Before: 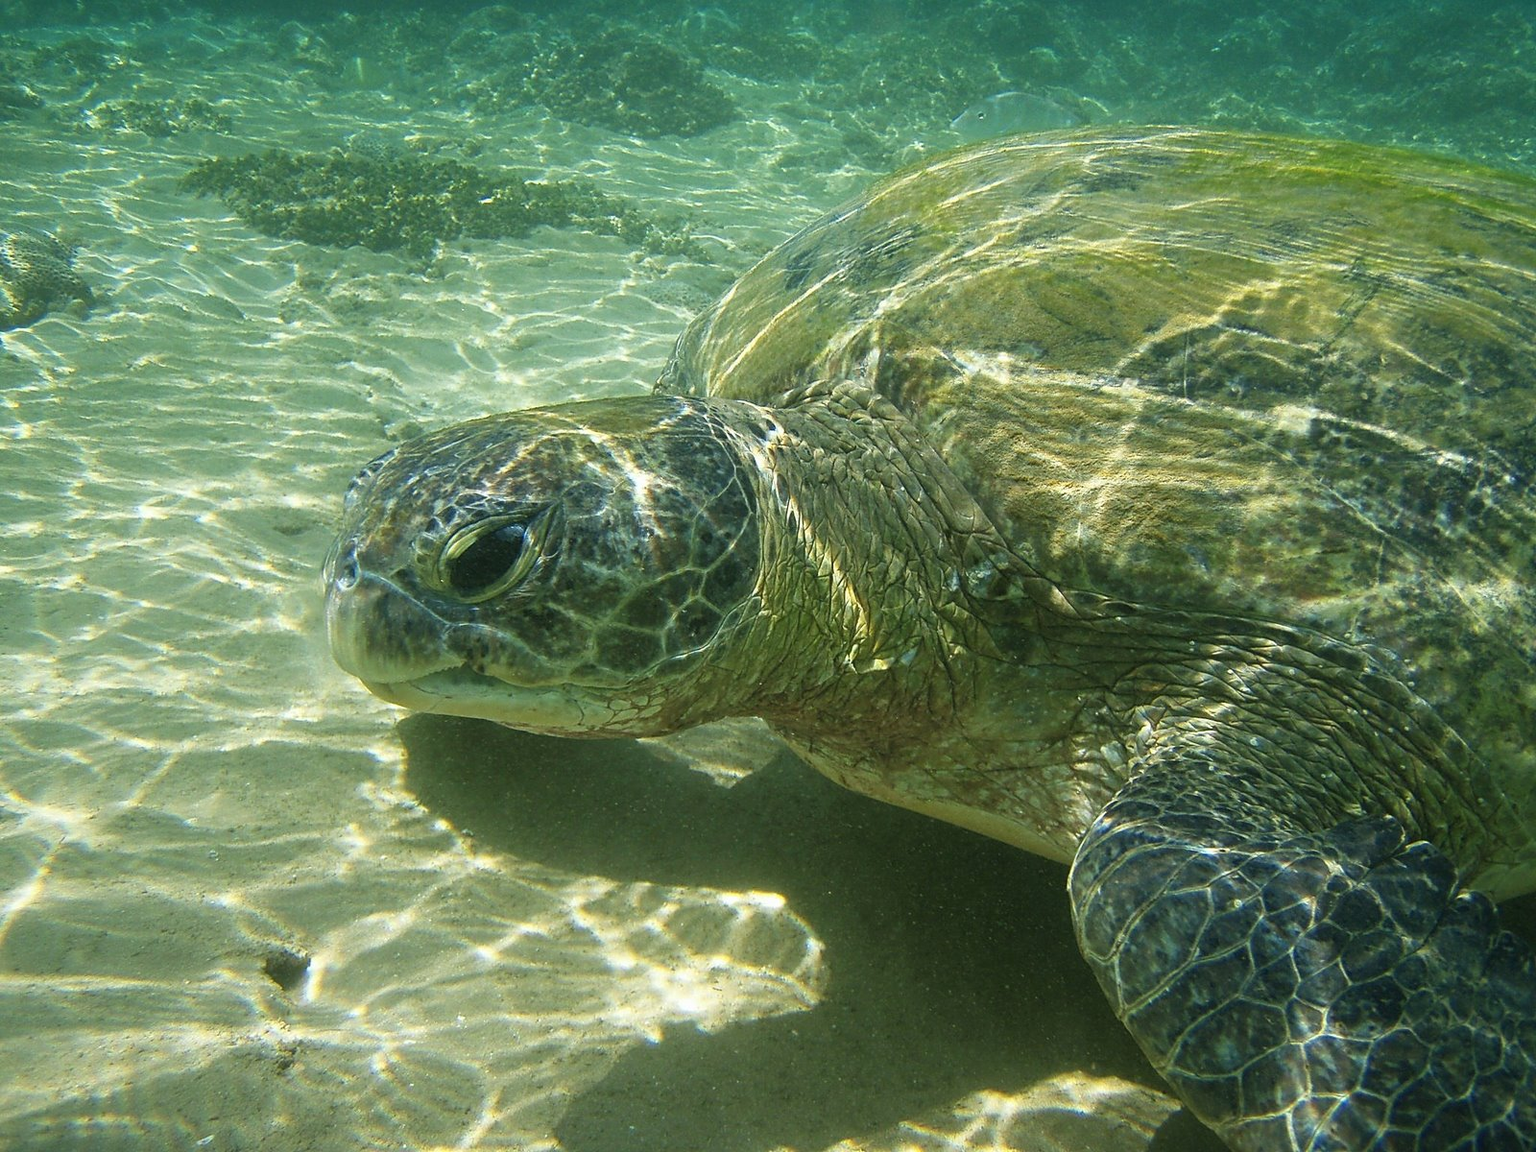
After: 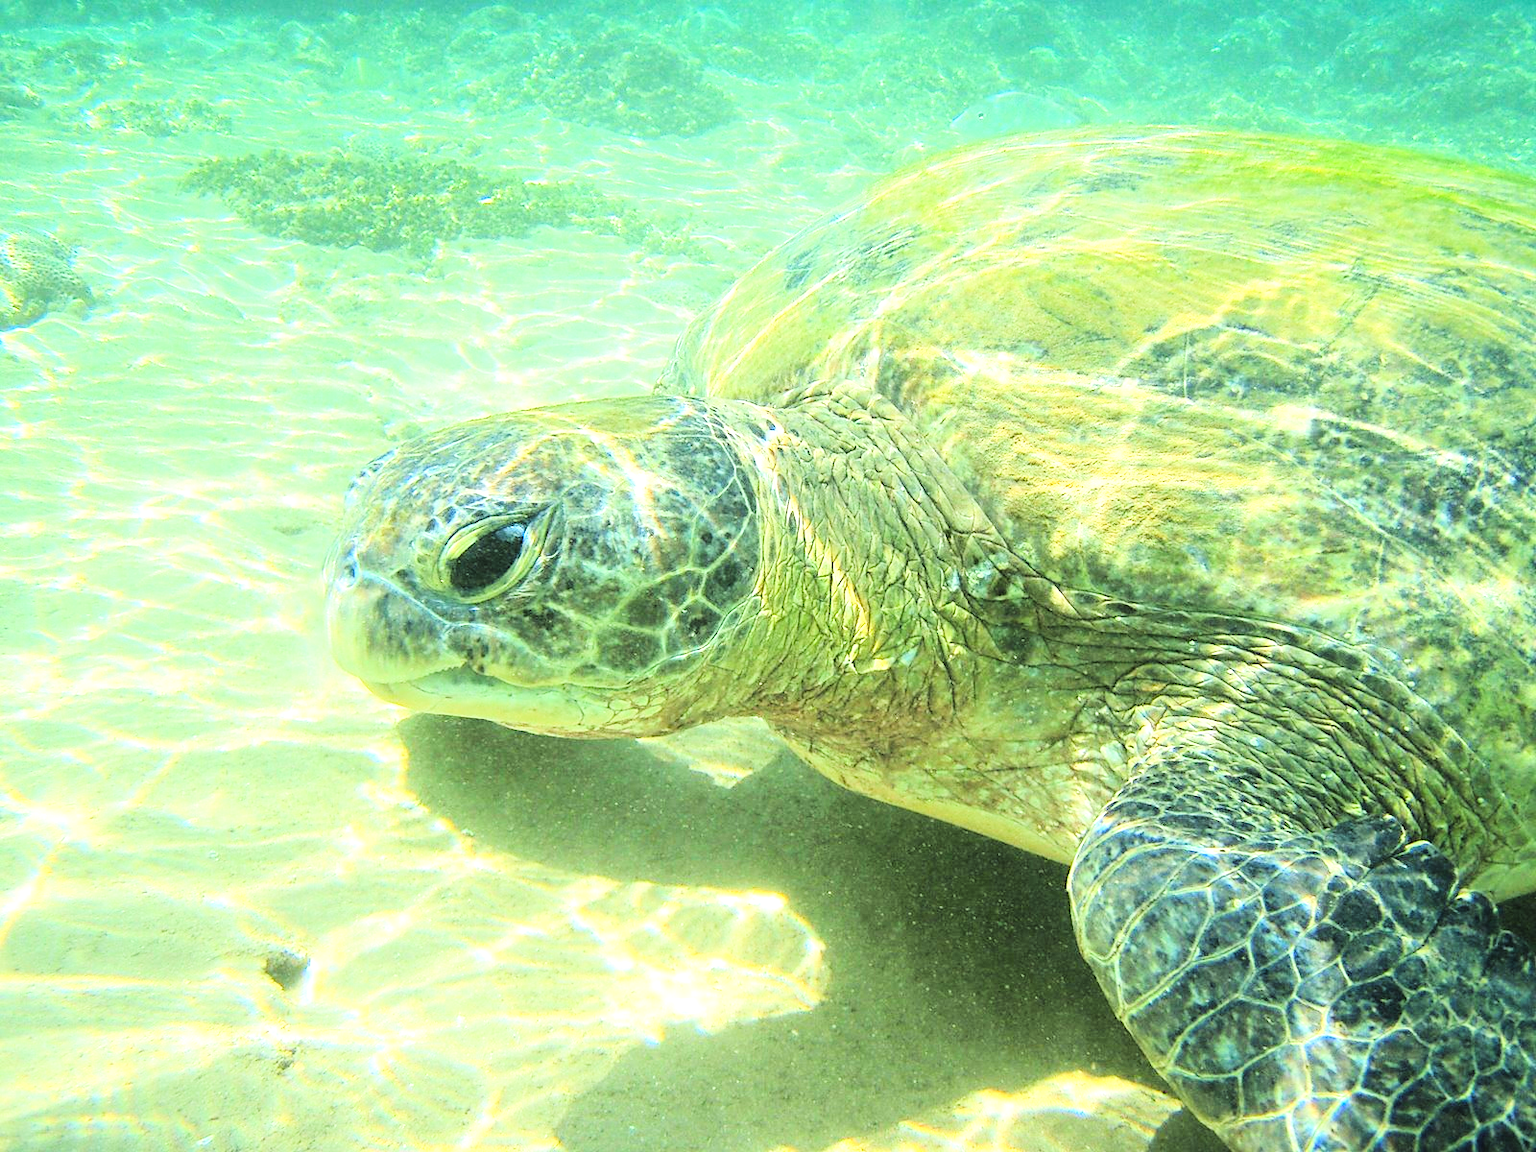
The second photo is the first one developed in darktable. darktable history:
exposure: black level correction 0, exposure 1.1 EV, compensate exposure bias true, compensate highlight preservation false
tone curve: curves: ch0 [(0, 0) (0.004, 0) (0.133, 0.071) (0.325, 0.456) (0.832, 0.957) (1, 1)], color space Lab, linked channels, preserve colors none
